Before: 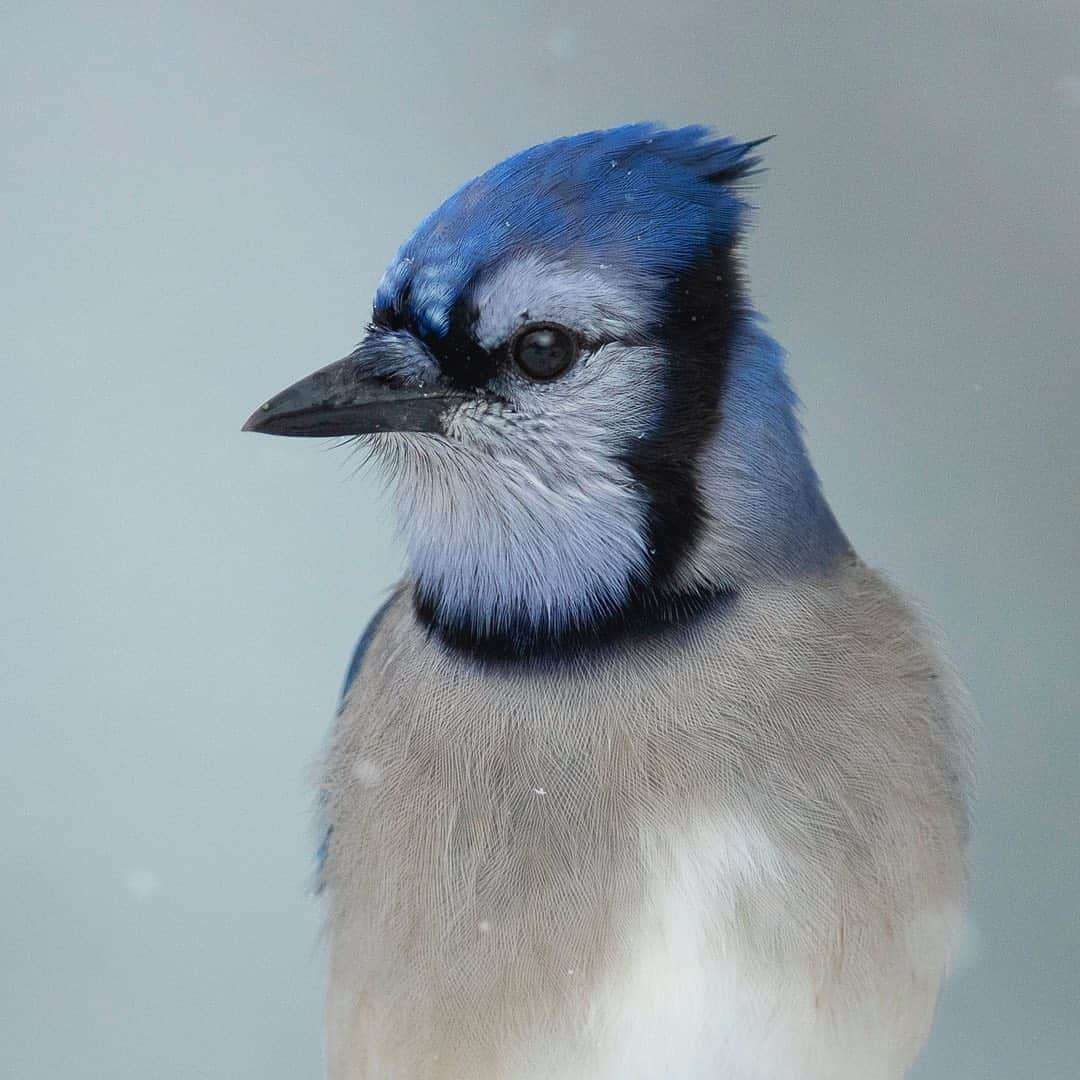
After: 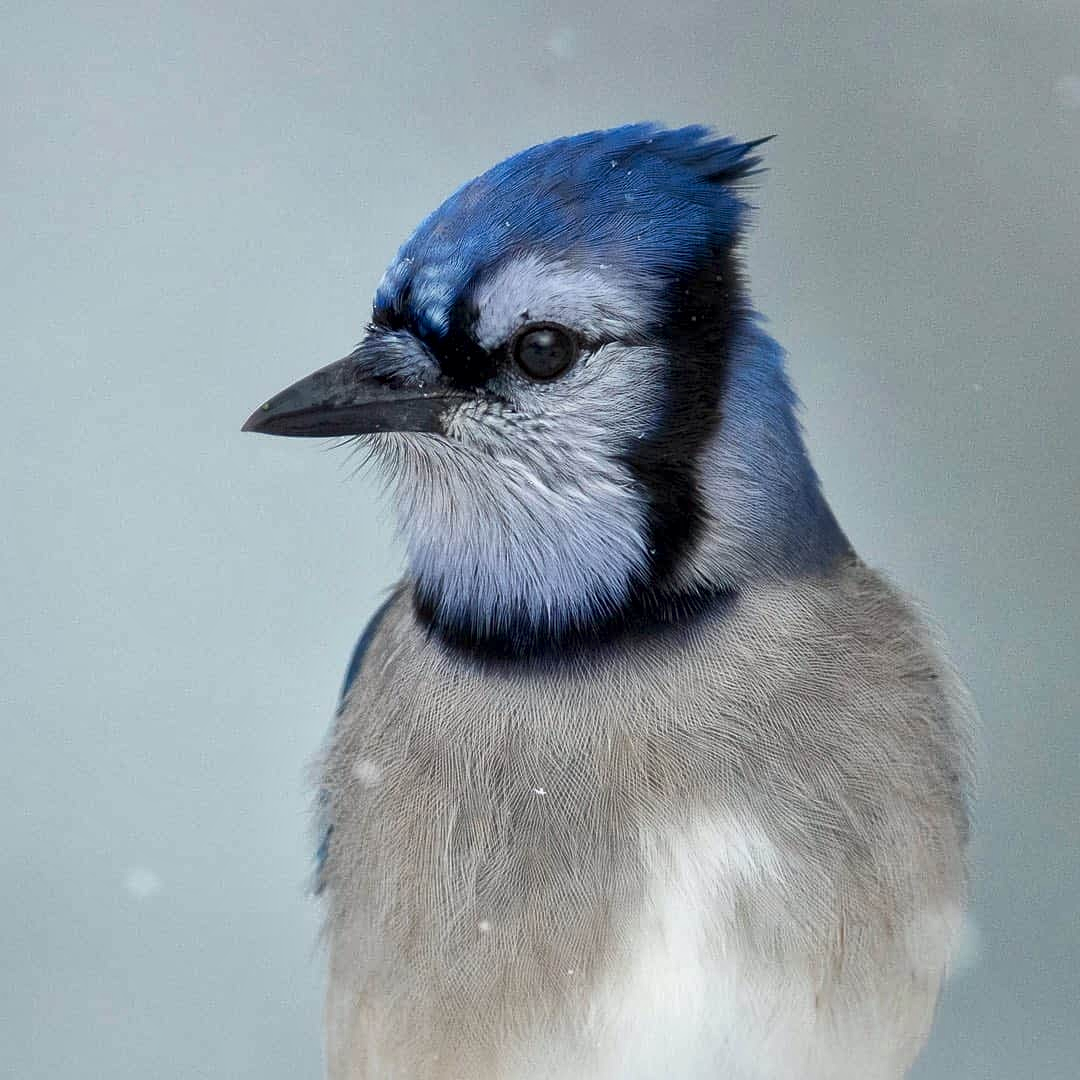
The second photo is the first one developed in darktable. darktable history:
local contrast: mode bilateral grid, contrast 19, coarseness 50, detail 171%, midtone range 0.2
